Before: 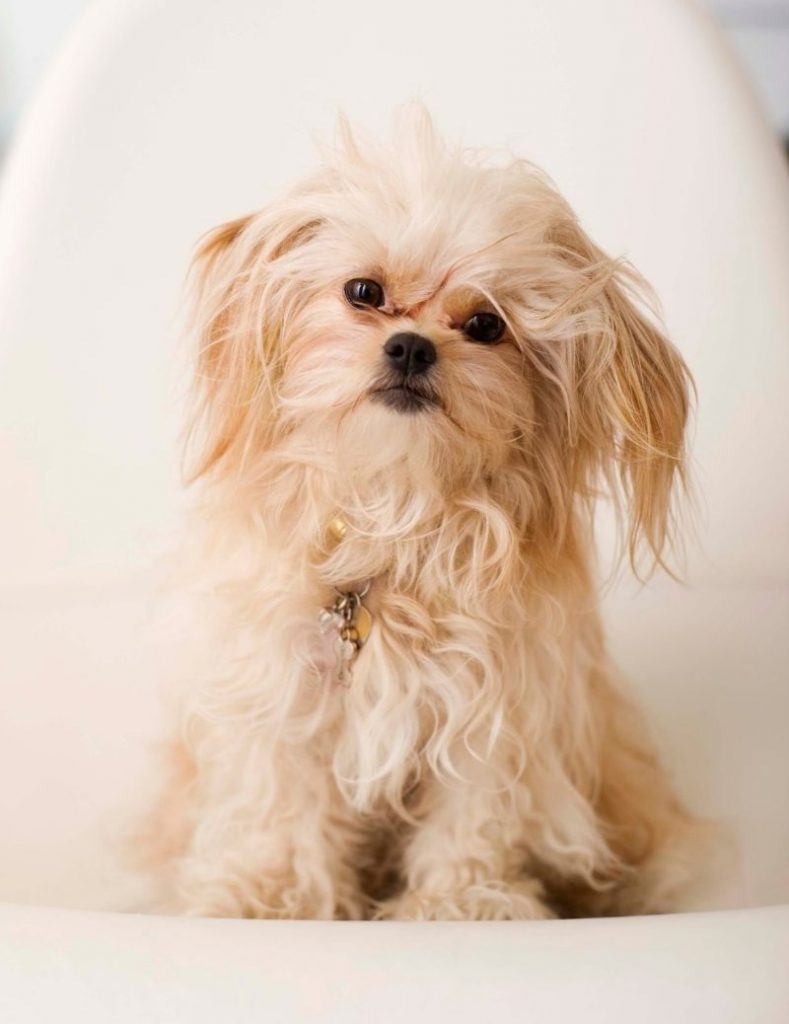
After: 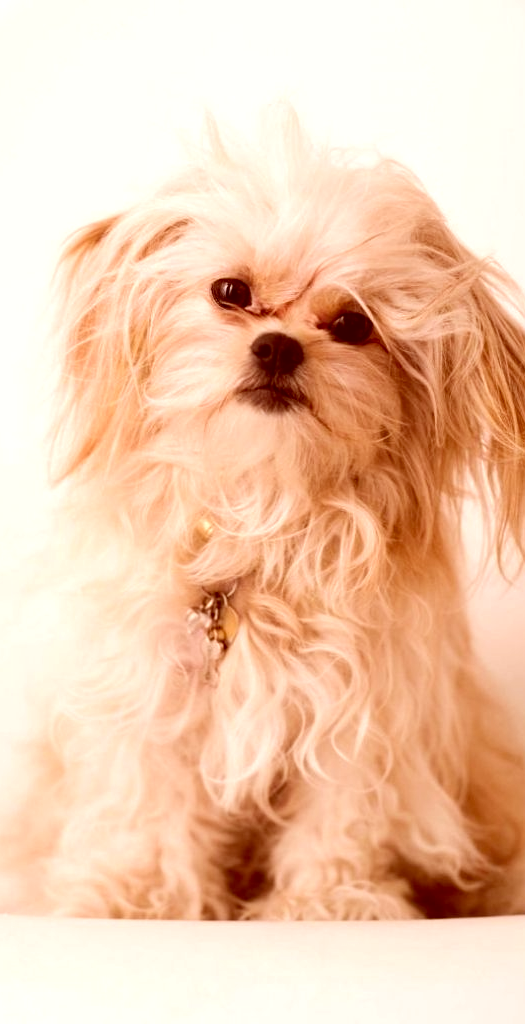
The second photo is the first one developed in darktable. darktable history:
color correction: highlights a* 9.03, highlights b* 8.71, shadows a* 40, shadows b* 40, saturation 0.8
crop: left 16.899%, right 16.556%
tone equalizer: -8 EV -0.417 EV, -7 EV -0.389 EV, -6 EV -0.333 EV, -5 EV -0.222 EV, -3 EV 0.222 EV, -2 EV 0.333 EV, -1 EV 0.389 EV, +0 EV 0.417 EV, edges refinement/feathering 500, mask exposure compensation -1.57 EV, preserve details no
